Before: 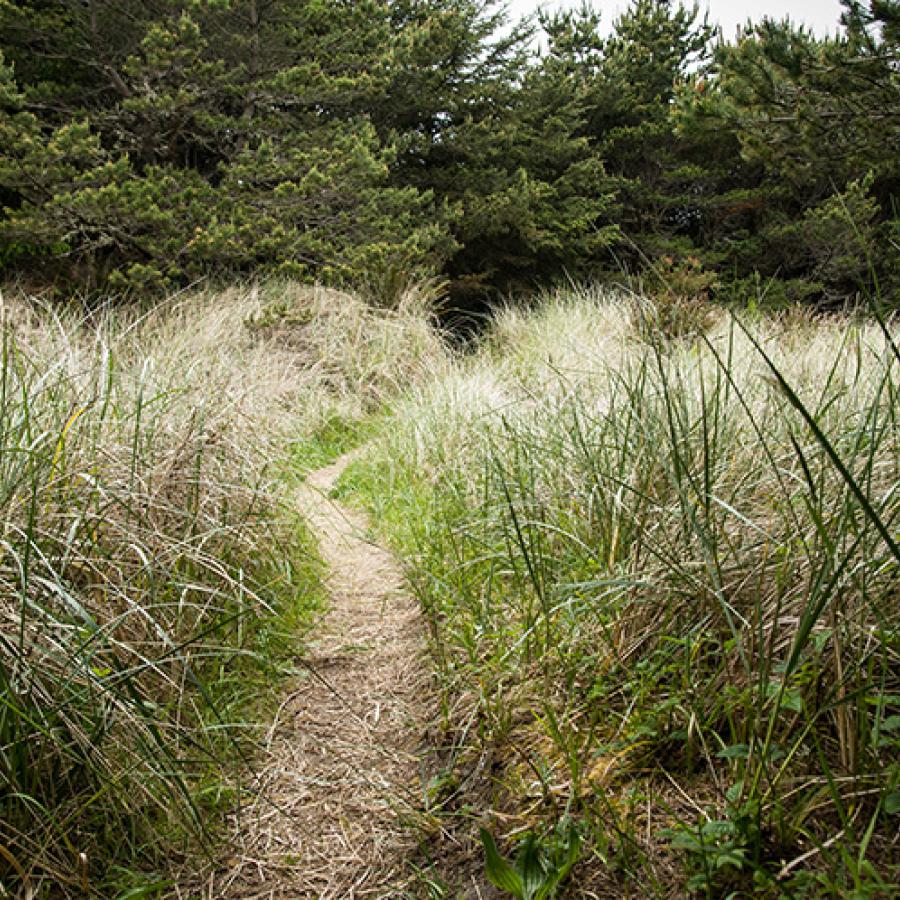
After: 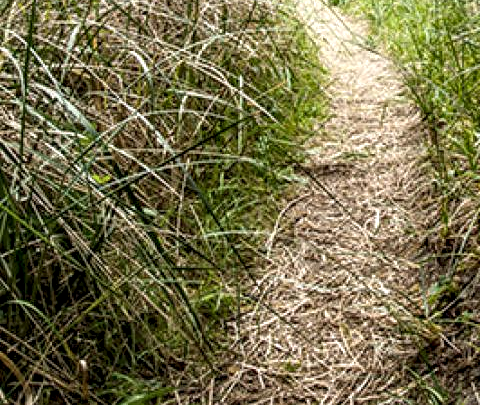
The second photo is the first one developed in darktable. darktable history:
tone equalizer: on, module defaults
local contrast: highlights 60%, shadows 60%, detail 160%
crop and rotate: top 54.778%, right 46.61%, bottom 0.159%
